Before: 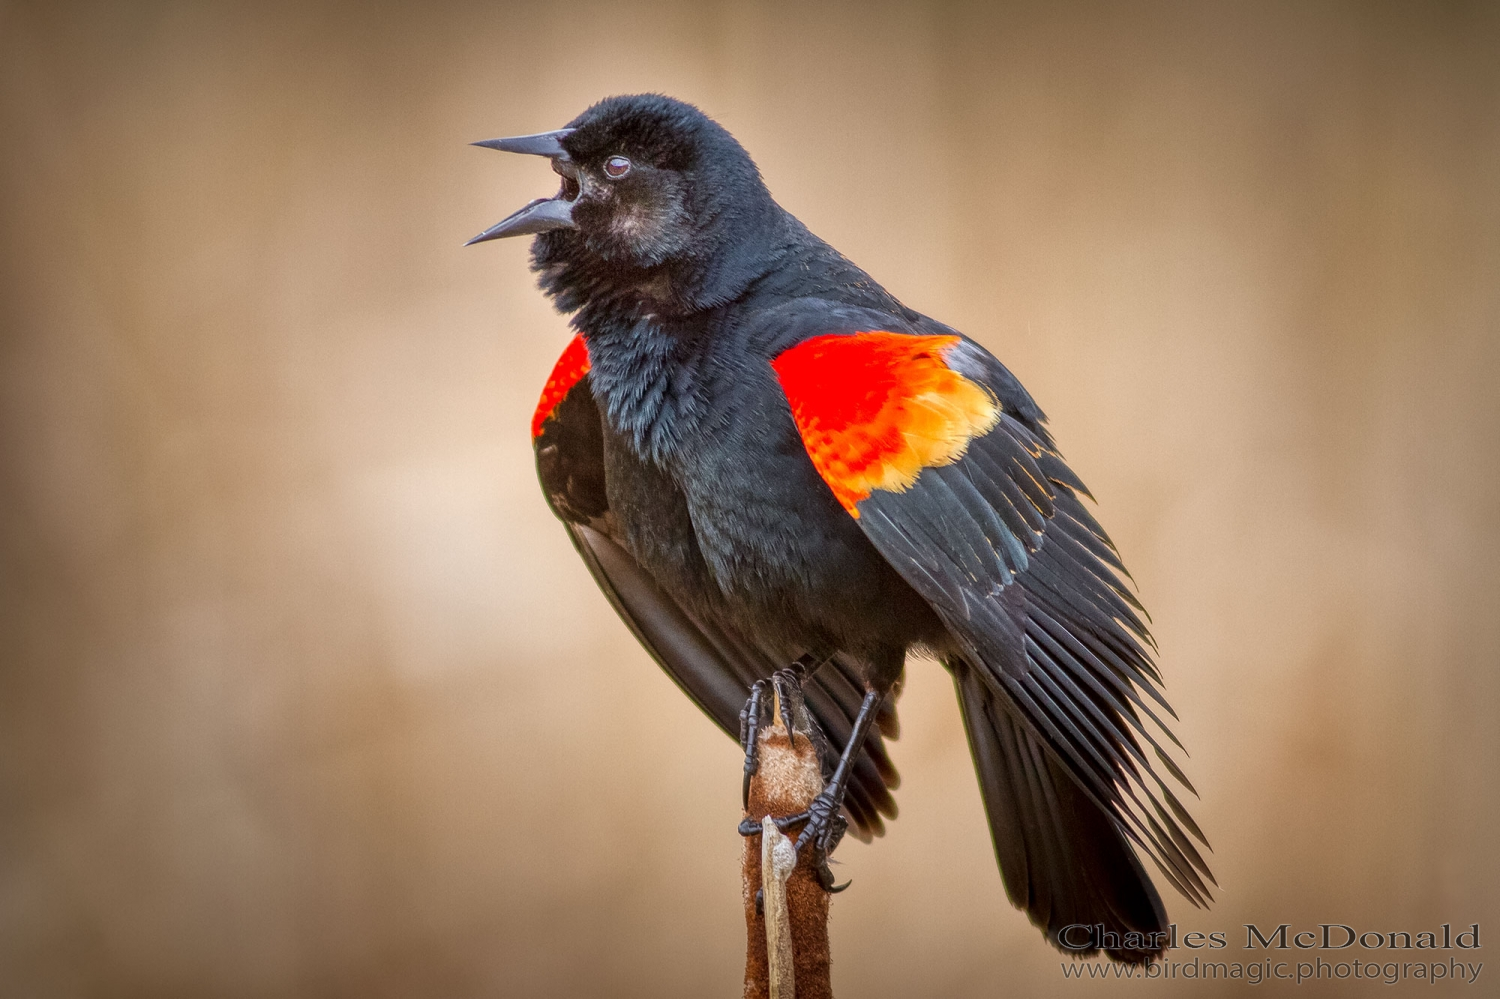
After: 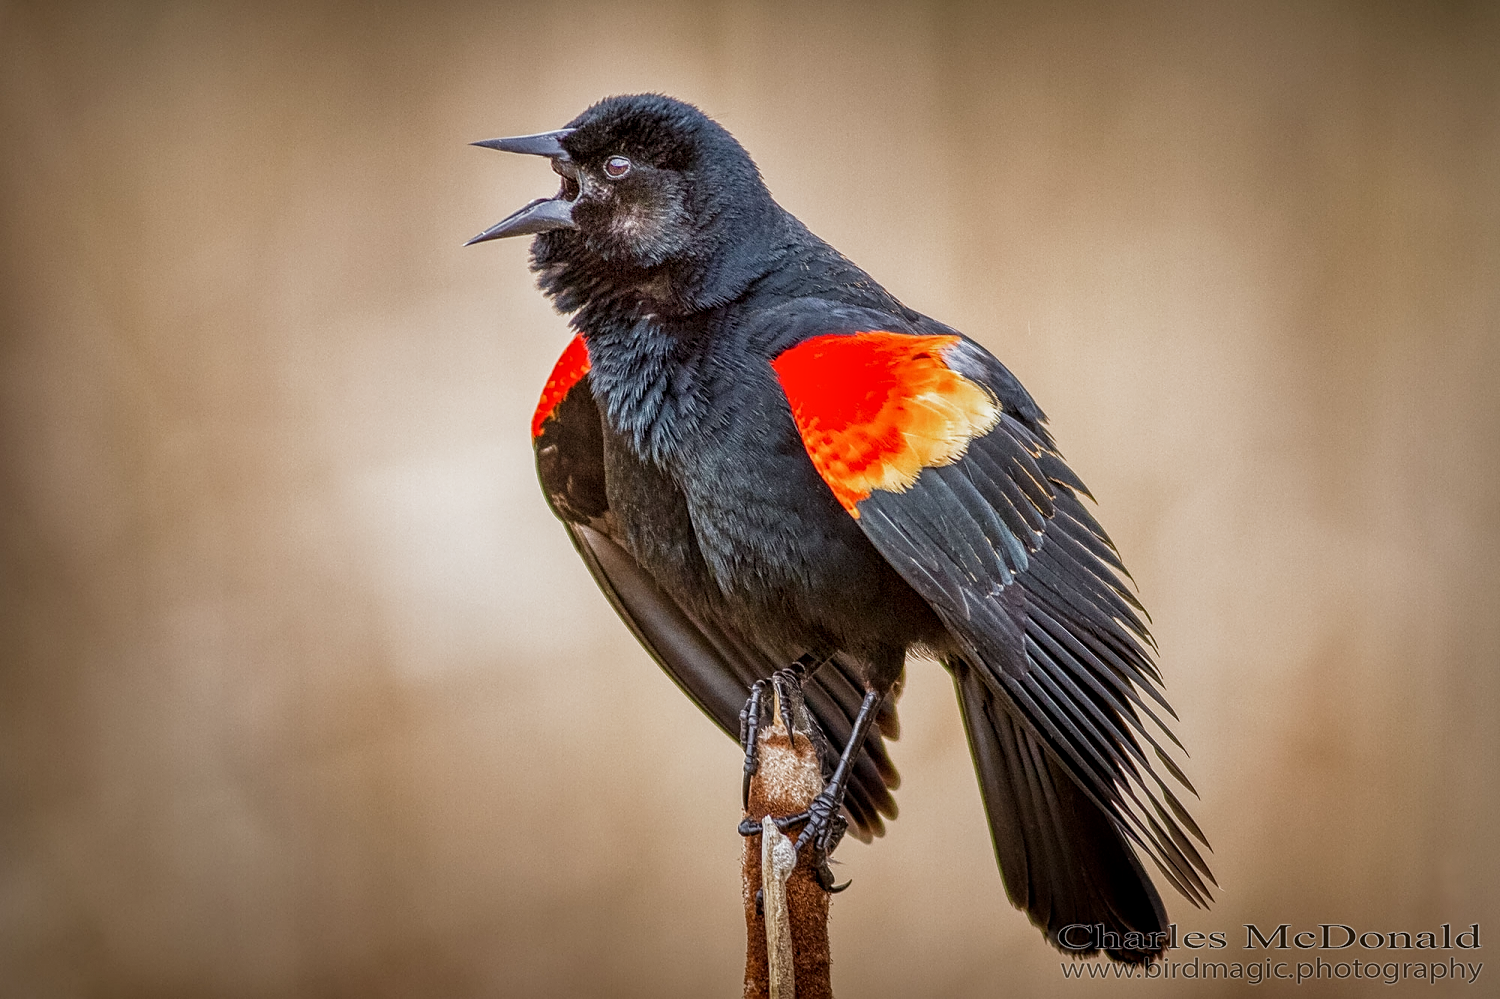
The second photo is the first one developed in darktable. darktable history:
local contrast: on, module defaults
sharpen: on, module defaults
filmic rgb: black relative exposure -16 EV, white relative exposure 2.92 EV, hardness 10, preserve chrominance no, color science v5 (2021)
